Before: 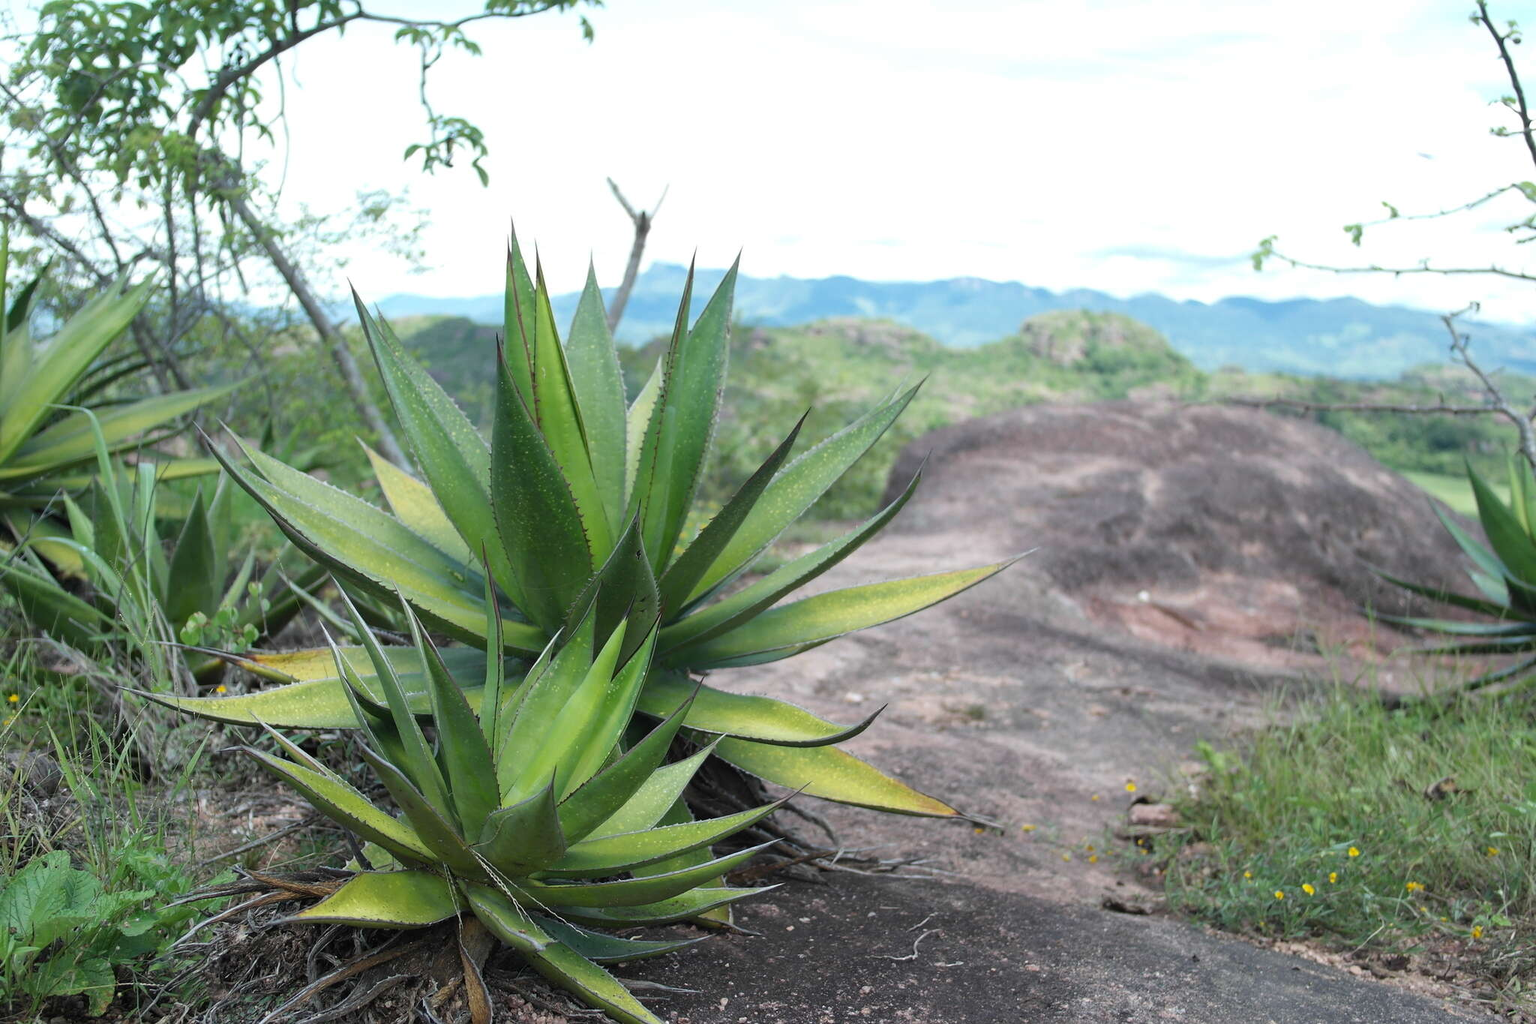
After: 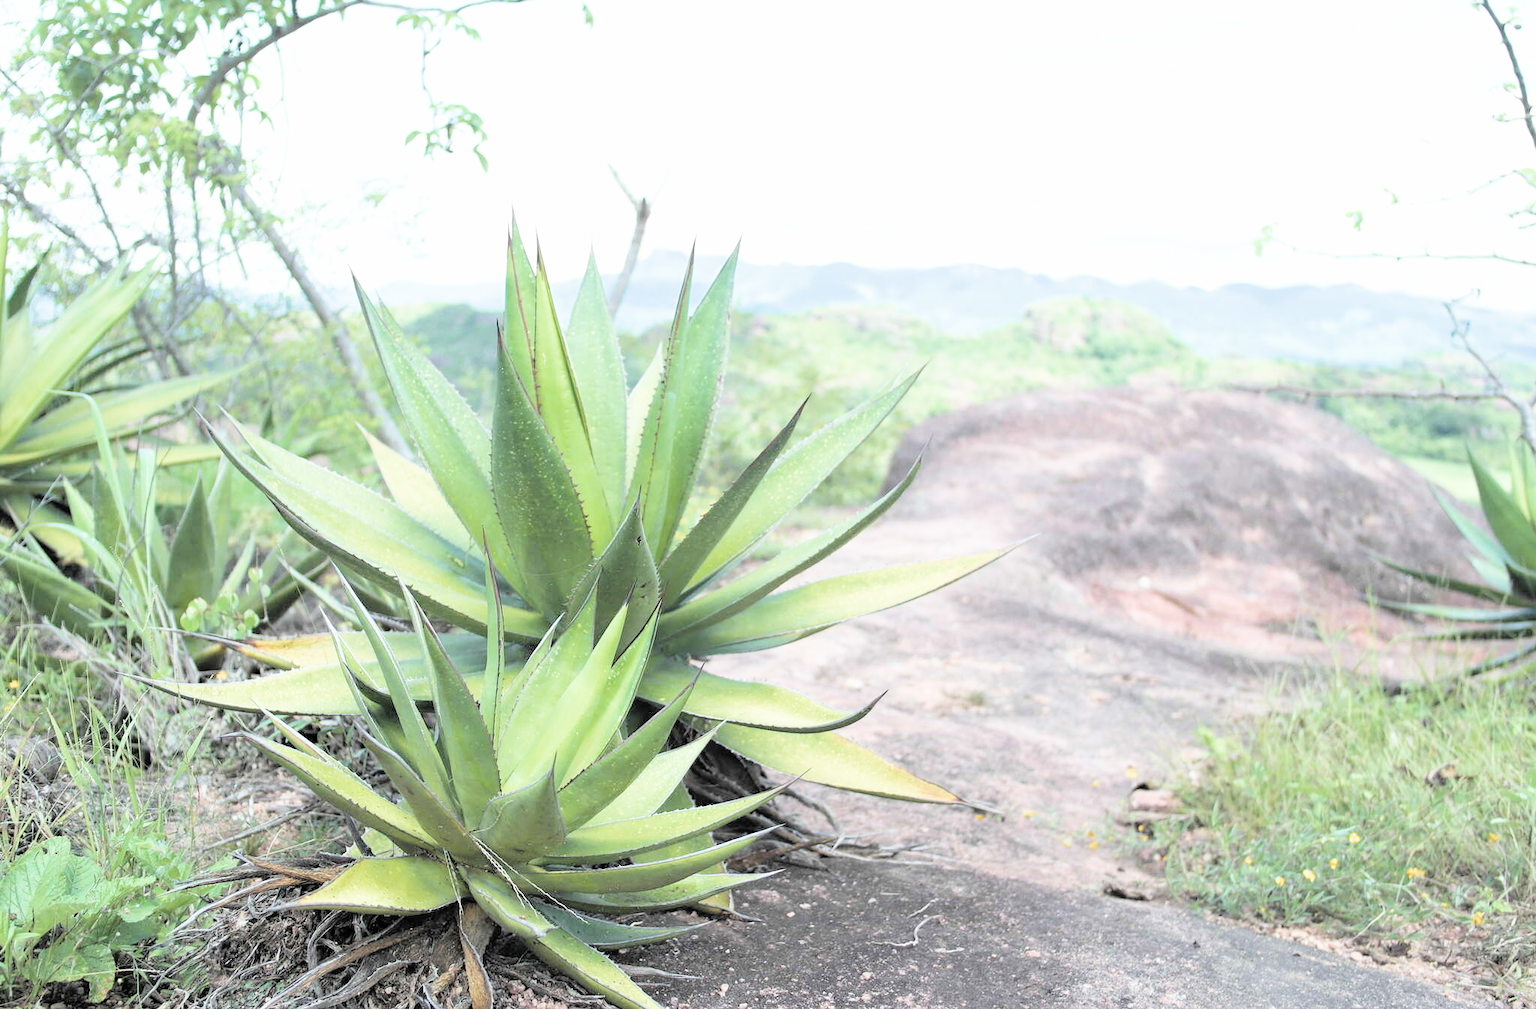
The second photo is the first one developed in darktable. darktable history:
exposure: black level correction 0, exposure 1.442 EV, compensate highlight preservation false
crop: top 1.427%, right 0.041%
velvia: on, module defaults
filmic rgb: black relative exposure -7.73 EV, white relative exposure 4.39 EV, target black luminance 0%, hardness 3.75, latitude 50.63%, contrast 1.069, highlights saturation mix 9.93%, shadows ↔ highlights balance -0.267%, color science v4 (2020)
contrast brightness saturation: brightness 0.186, saturation -0.493
